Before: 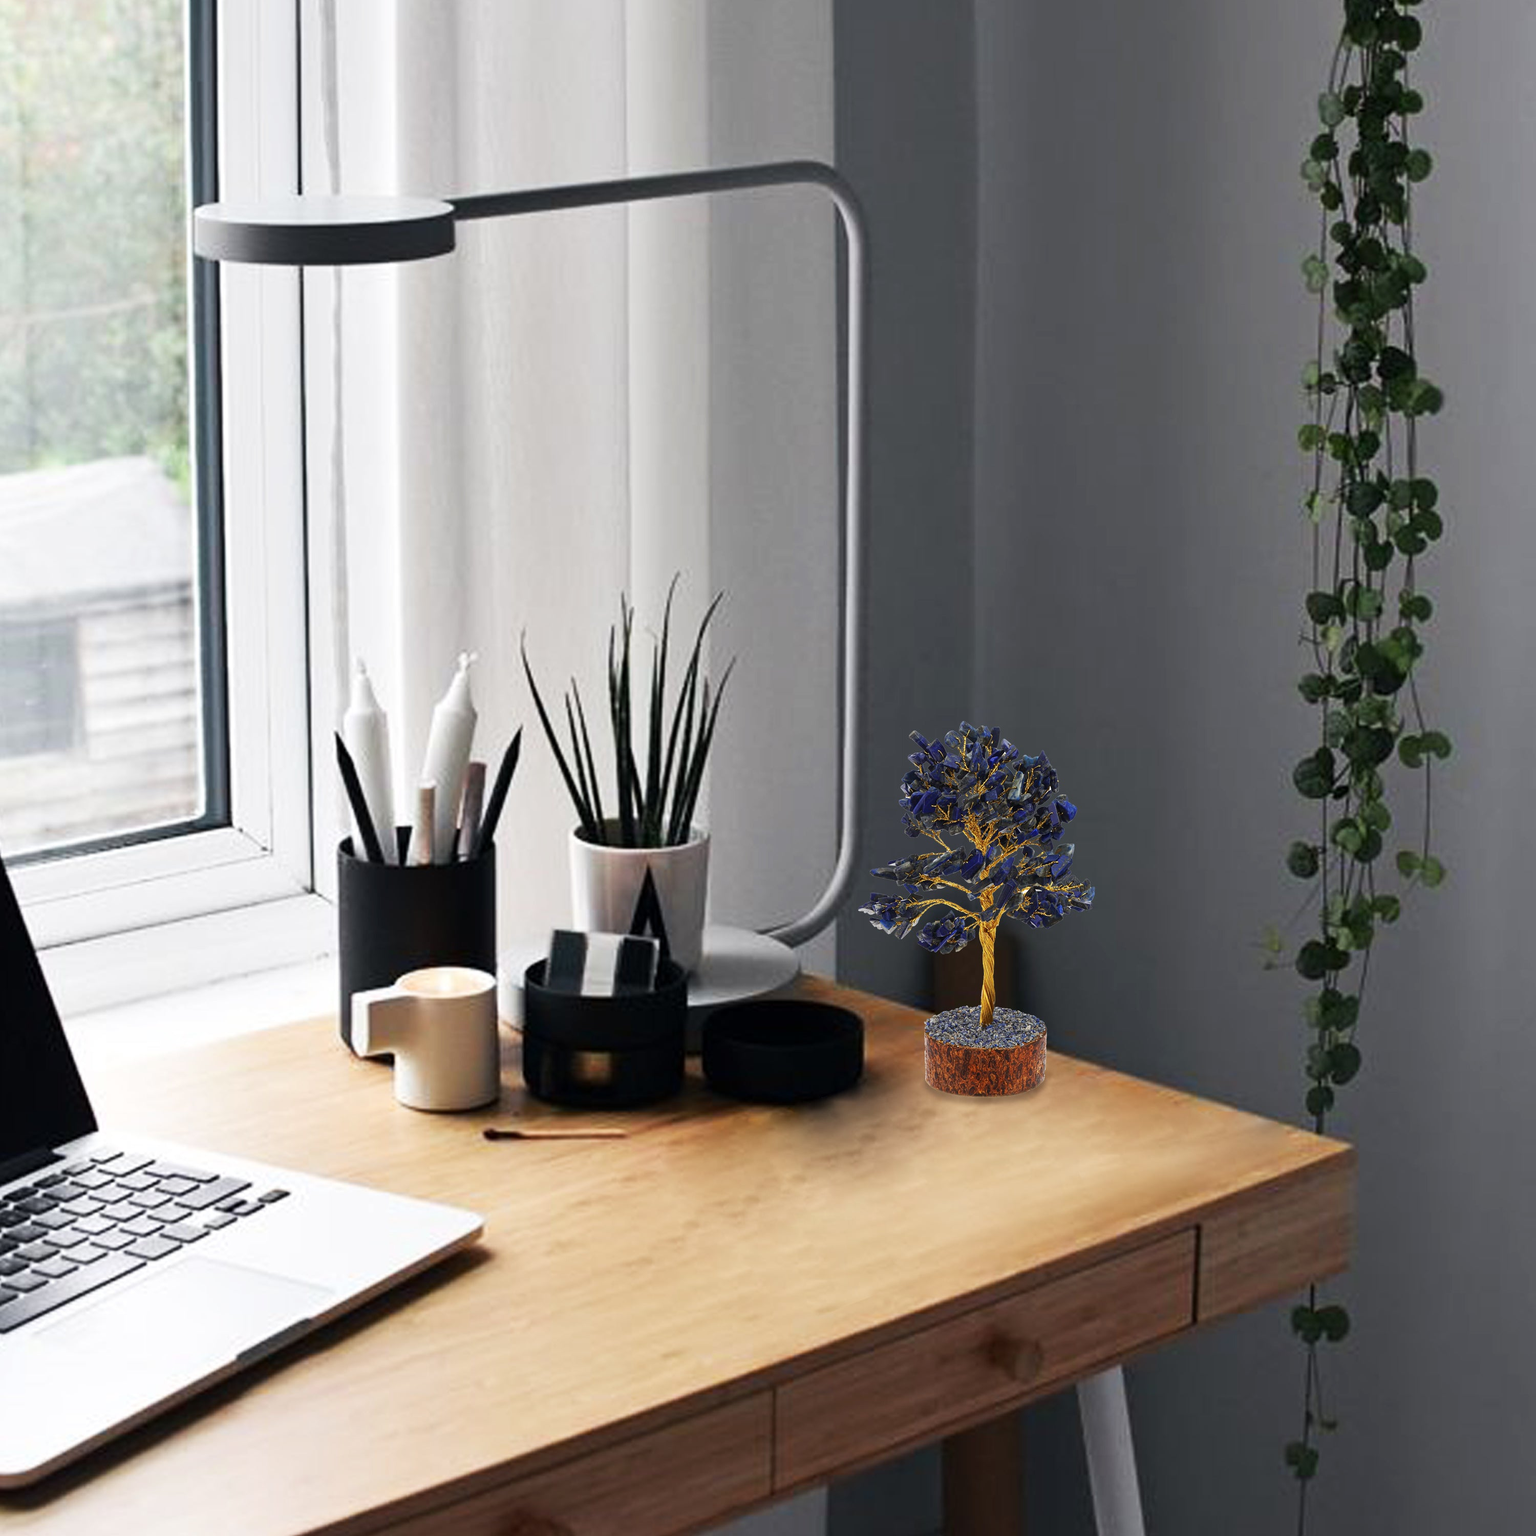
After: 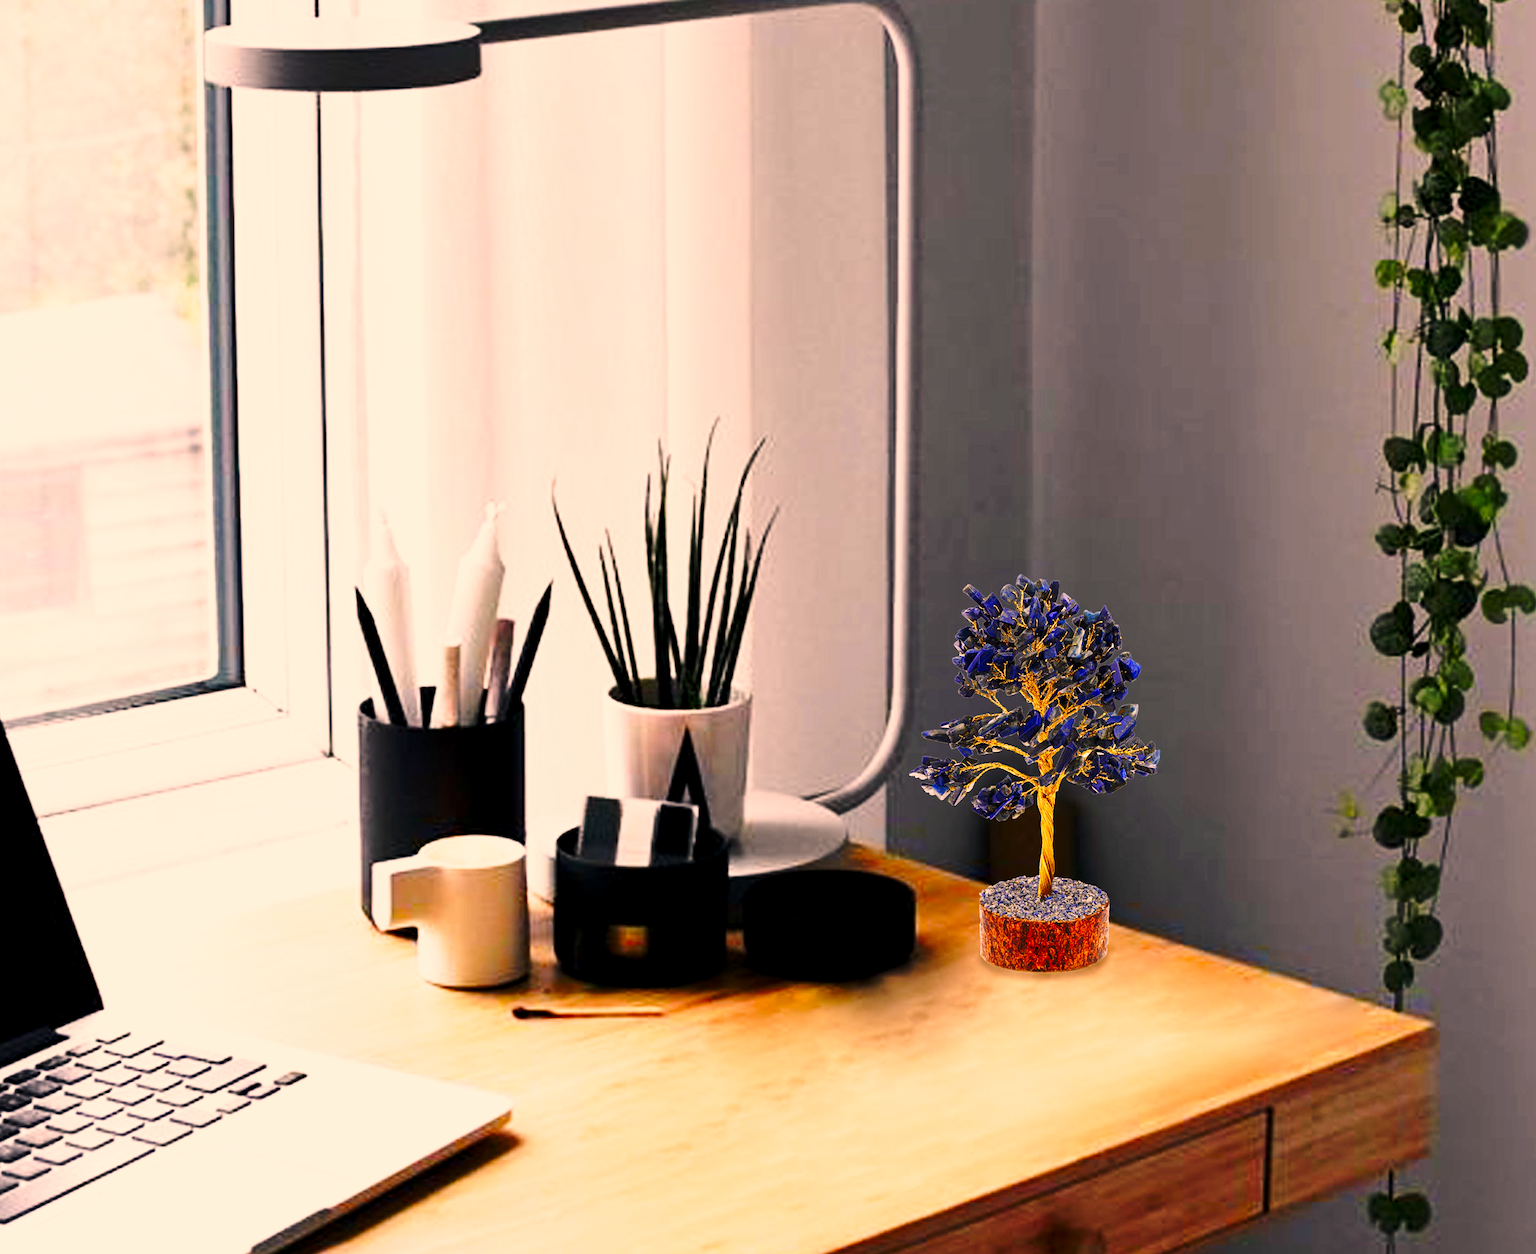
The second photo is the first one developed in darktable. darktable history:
color balance rgb: shadows lift › chroma 0.84%, shadows lift › hue 110.2°, global offset › luminance -0.467%, perceptual saturation grading › global saturation -1.825%, perceptual saturation grading › highlights -8.267%, perceptual saturation grading › mid-tones 8.689%, perceptual saturation grading › shadows 3.83%
base curve: curves: ch0 [(0, 0) (0.036, 0.037) (0.121, 0.228) (0.46, 0.76) (0.859, 0.983) (1, 1)], preserve colors none
color correction: highlights a* 17.6, highlights b* 18.93
crop and rotate: angle 0.051°, top 11.654%, right 5.523%, bottom 11.192%
contrast brightness saturation: saturation 0.181
